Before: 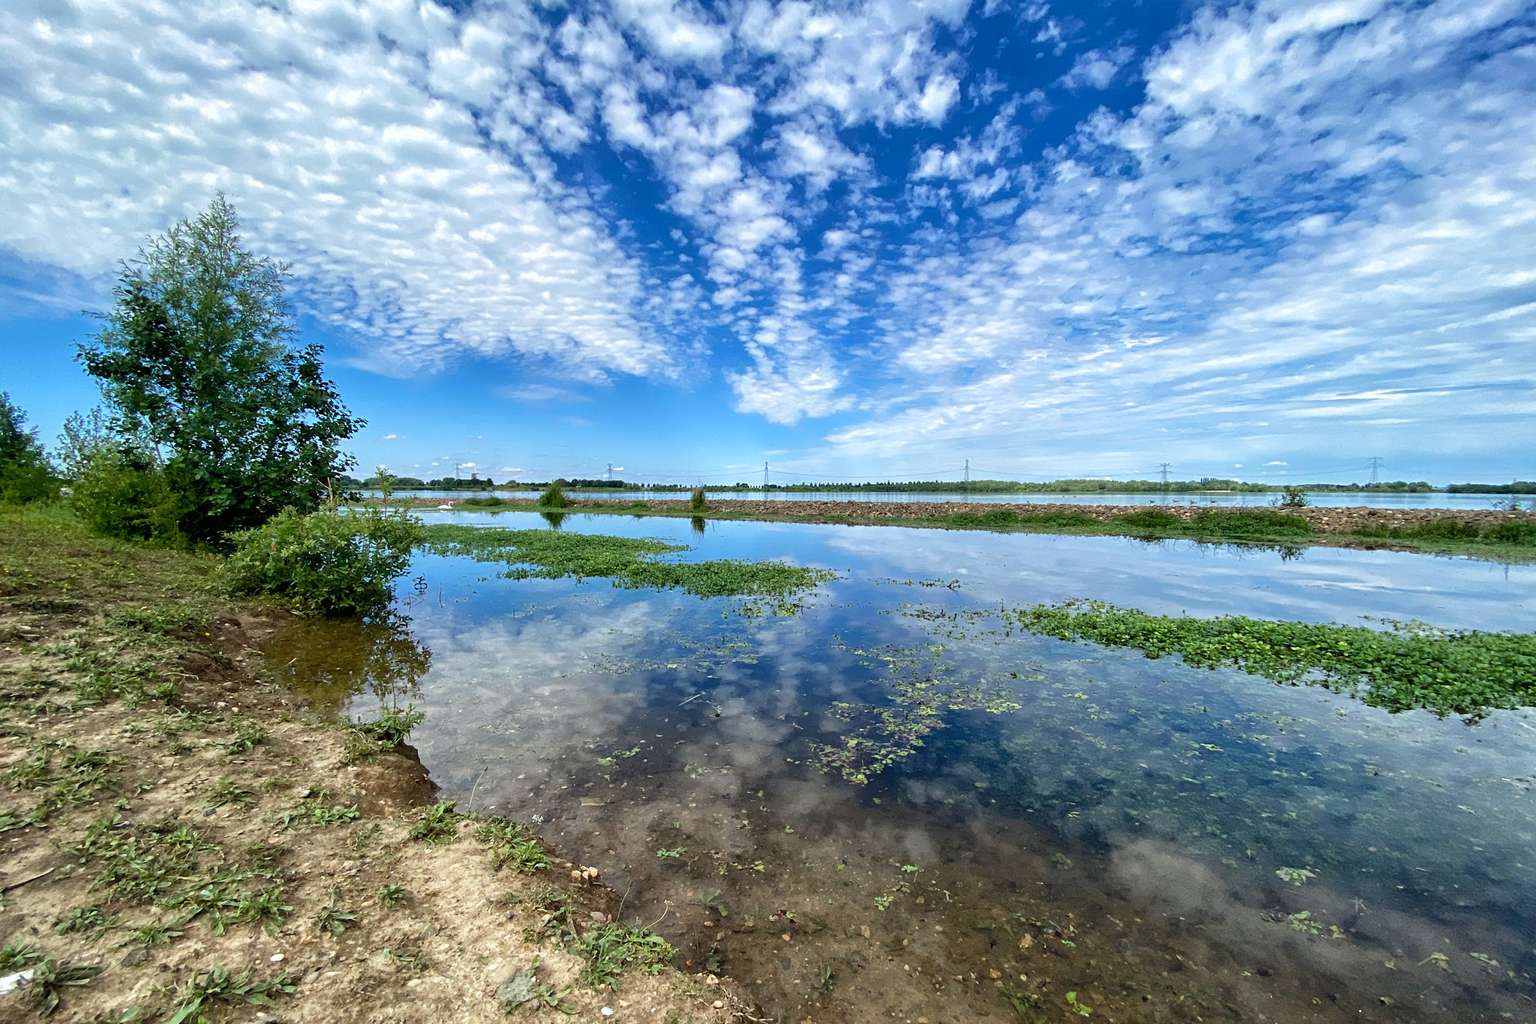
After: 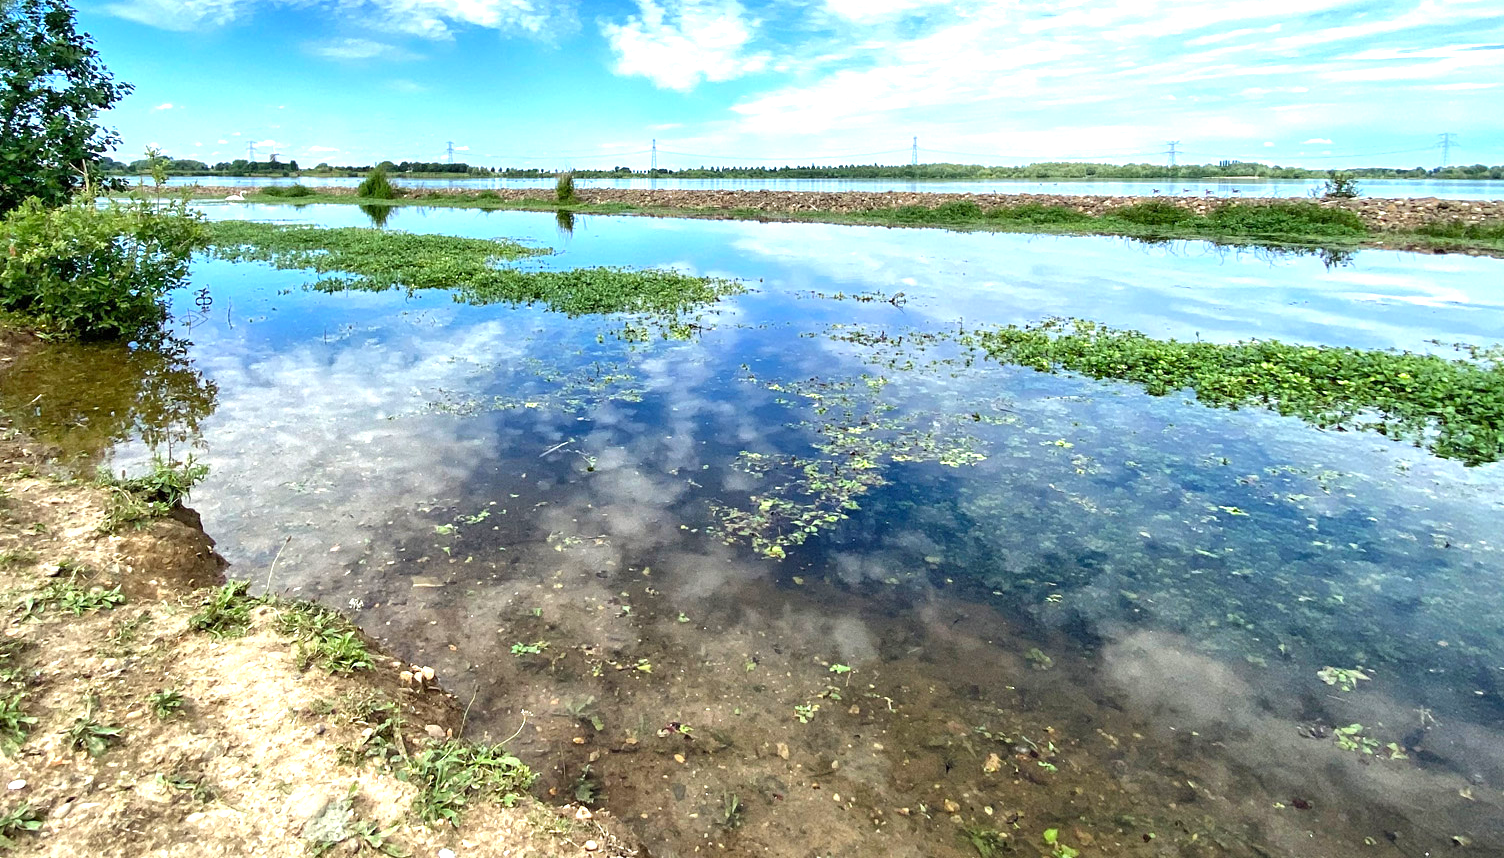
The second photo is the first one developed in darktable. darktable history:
exposure: black level correction 0, exposure 0.936 EV, compensate exposure bias true, compensate highlight preservation false
crop and rotate: left 17.225%, top 34.667%, right 7.534%, bottom 0.906%
